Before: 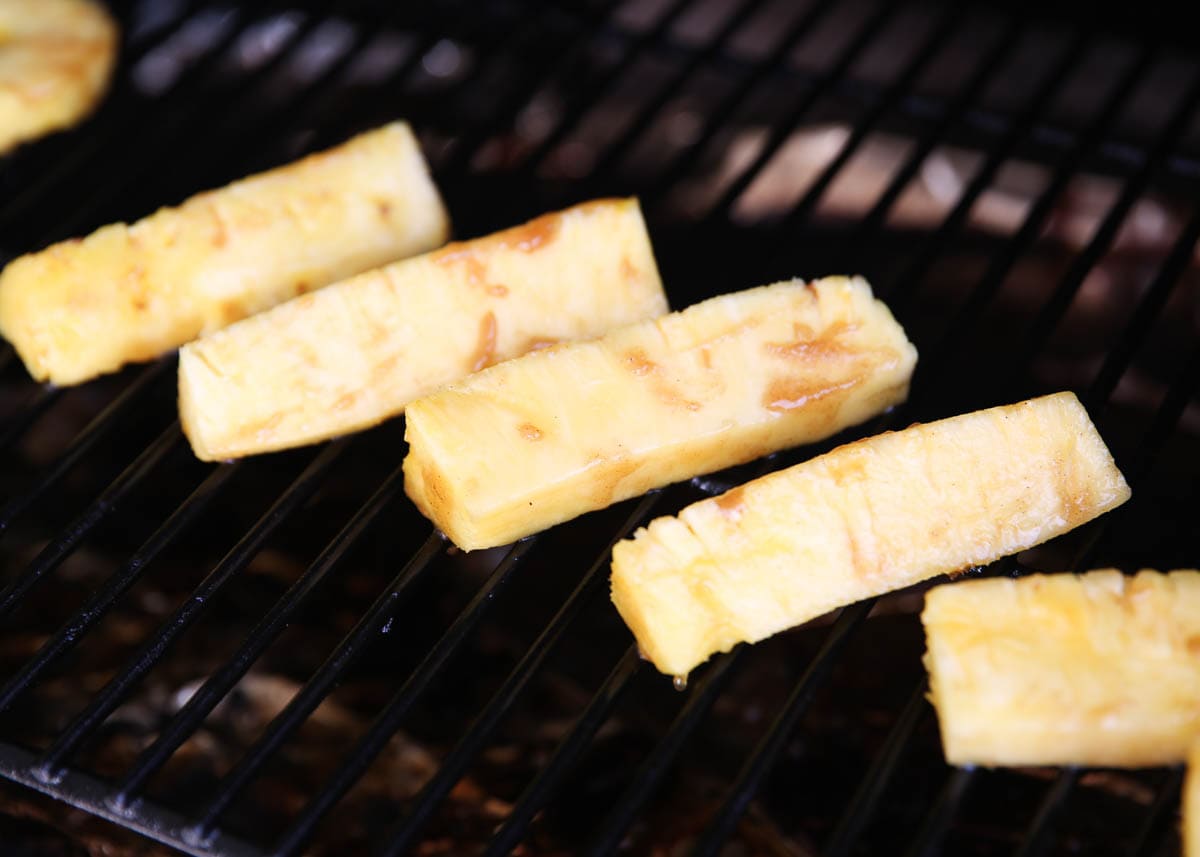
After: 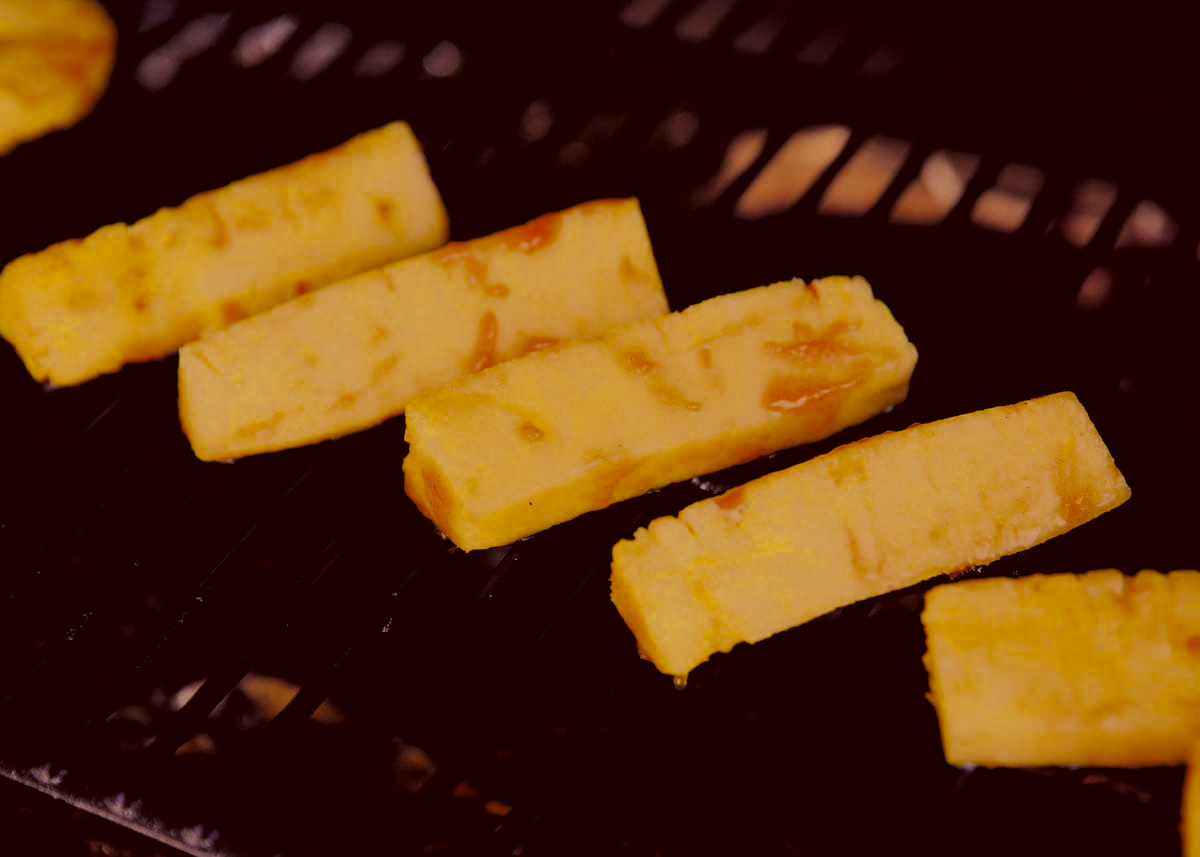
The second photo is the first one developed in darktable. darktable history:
color correction: highlights a* 9.73, highlights b* 39.48, shadows a* 14.78, shadows b* 3.5
color zones: curves: ch0 [(0.11, 0.396) (0.195, 0.36) (0.25, 0.5) (0.303, 0.412) (0.357, 0.544) (0.75, 0.5) (0.967, 0.328)]; ch1 [(0, 0.468) (0.112, 0.512) (0.202, 0.6) (0.25, 0.5) (0.307, 0.352) (0.357, 0.544) (0.75, 0.5) (0.963, 0.524)]
filmic rgb: black relative exposure -4.89 EV, white relative exposure 4 EV, hardness 2.81, preserve chrominance RGB euclidean norm, color science v5 (2021), contrast in shadows safe, contrast in highlights safe
